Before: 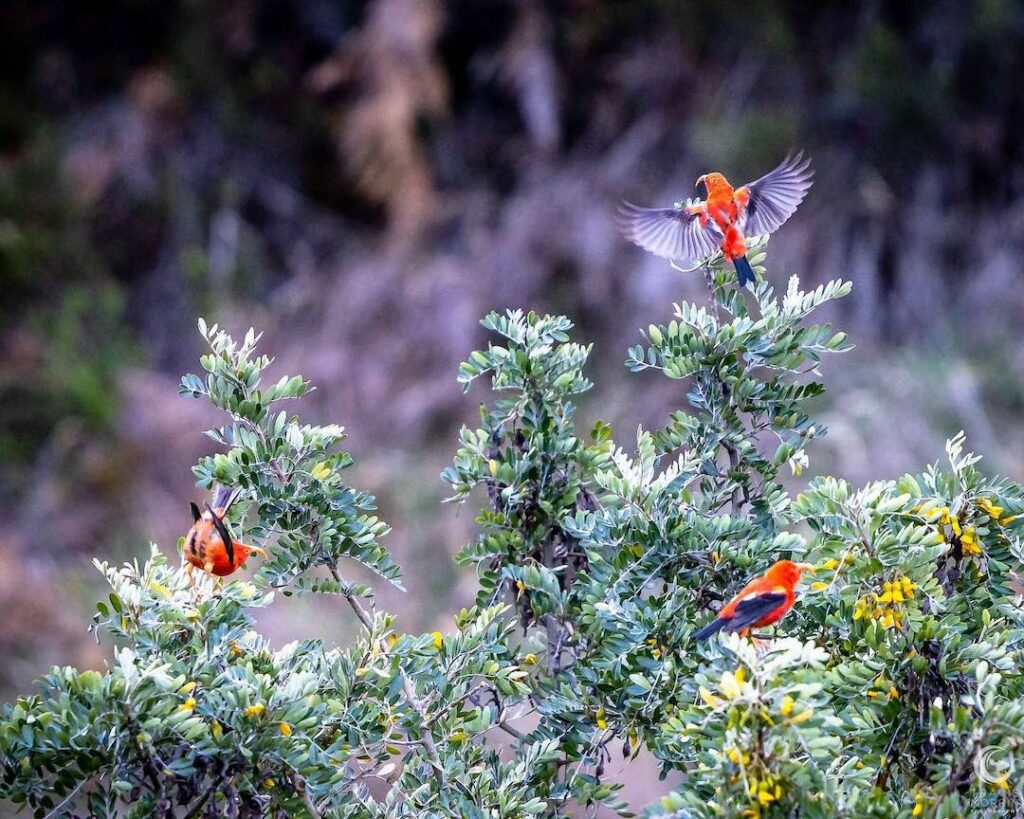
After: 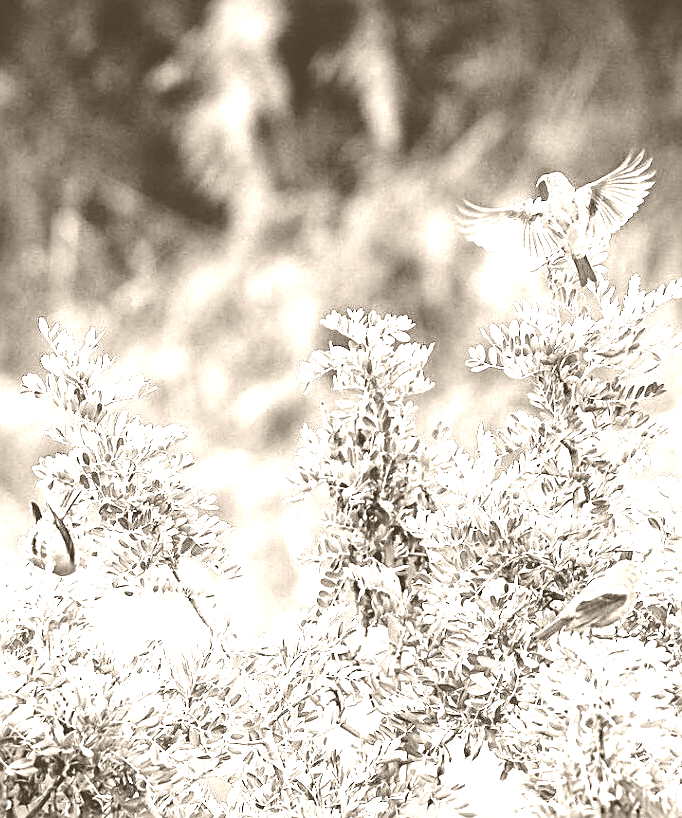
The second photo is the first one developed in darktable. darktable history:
exposure: black level correction 0.001, exposure 0.955 EV, compensate exposure bias true, compensate highlight preservation false
crop and rotate: left 15.546%, right 17.787%
colorize: hue 34.49°, saturation 35.33%, source mix 100%, version 1
sharpen: amount 0.75
